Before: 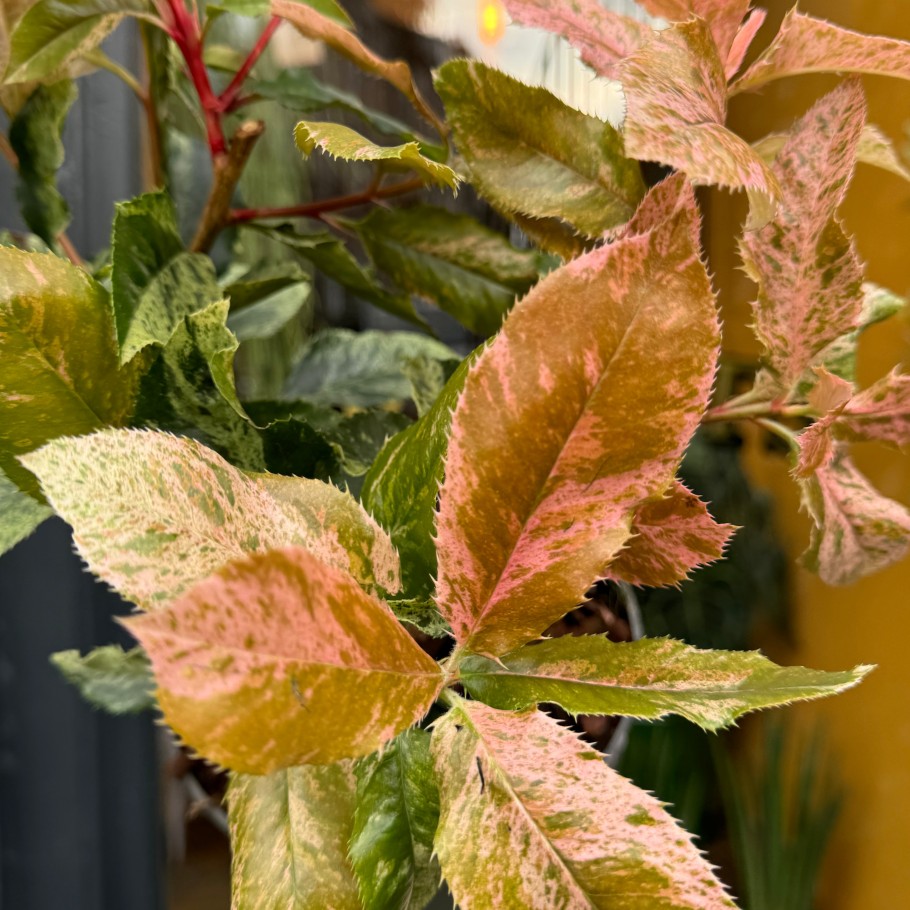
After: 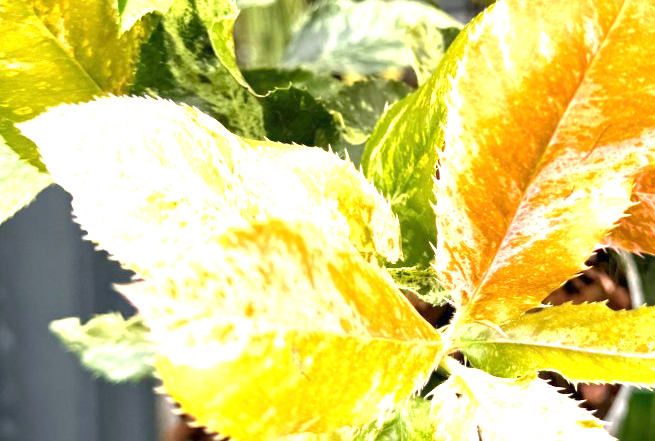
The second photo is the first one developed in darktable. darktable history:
crop: top 36.498%, right 27.964%, bottom 14.995%
exposure: exposure 2.25 EV, compensate highlight preservation false
